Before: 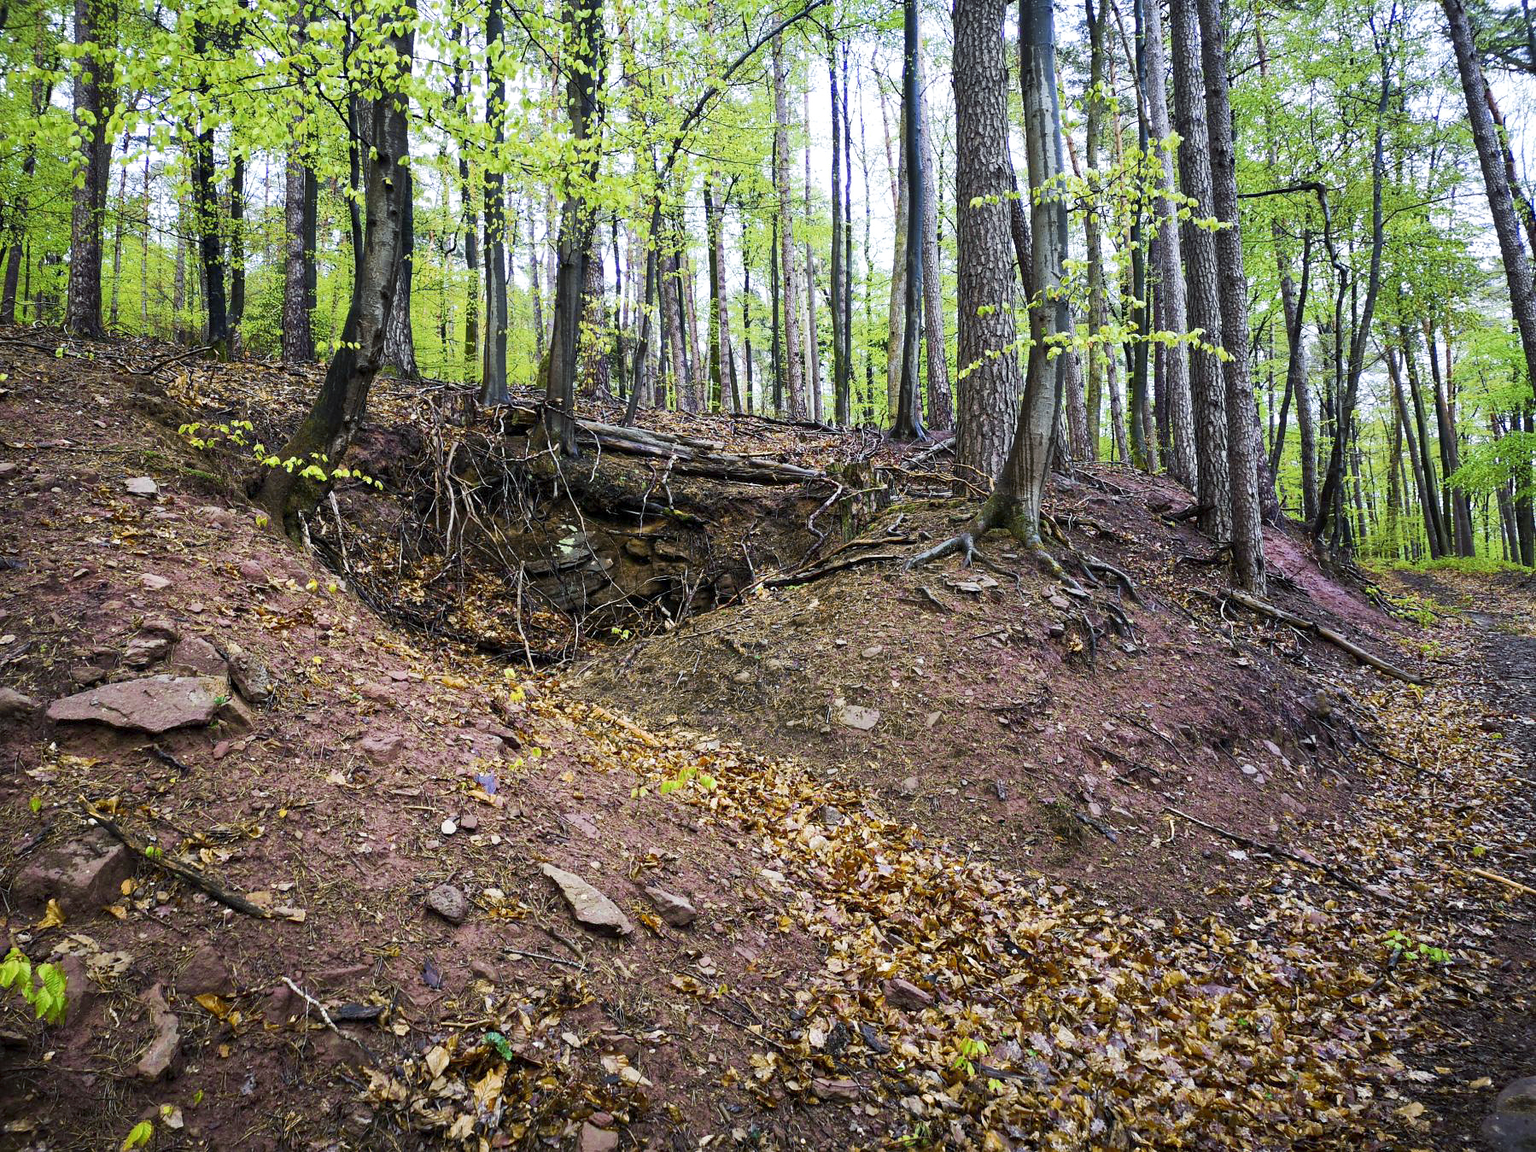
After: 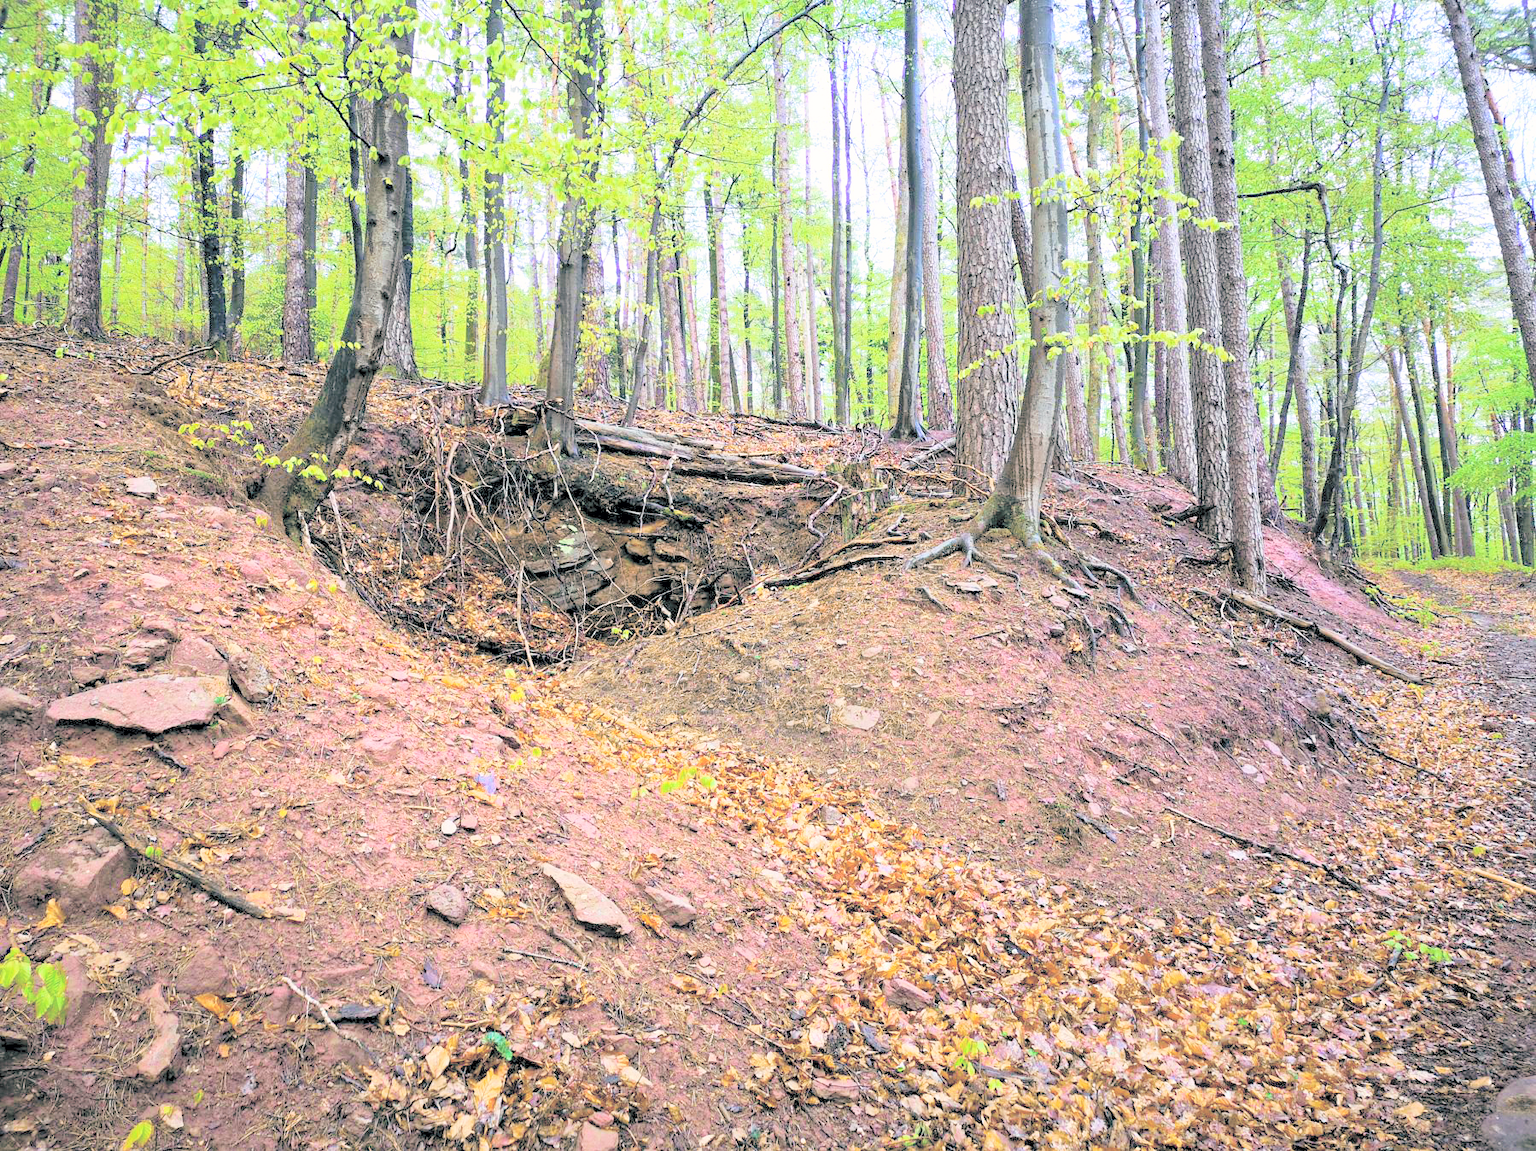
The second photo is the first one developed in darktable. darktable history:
contrast brightness saturation: brightness 1
color balance: lift [0.998, 0.998, 1.001, 1.002], gamma [0.995, 1.025, 0.992, 0.975], gain [0.995, 1.02, 0.997, 0.98]
